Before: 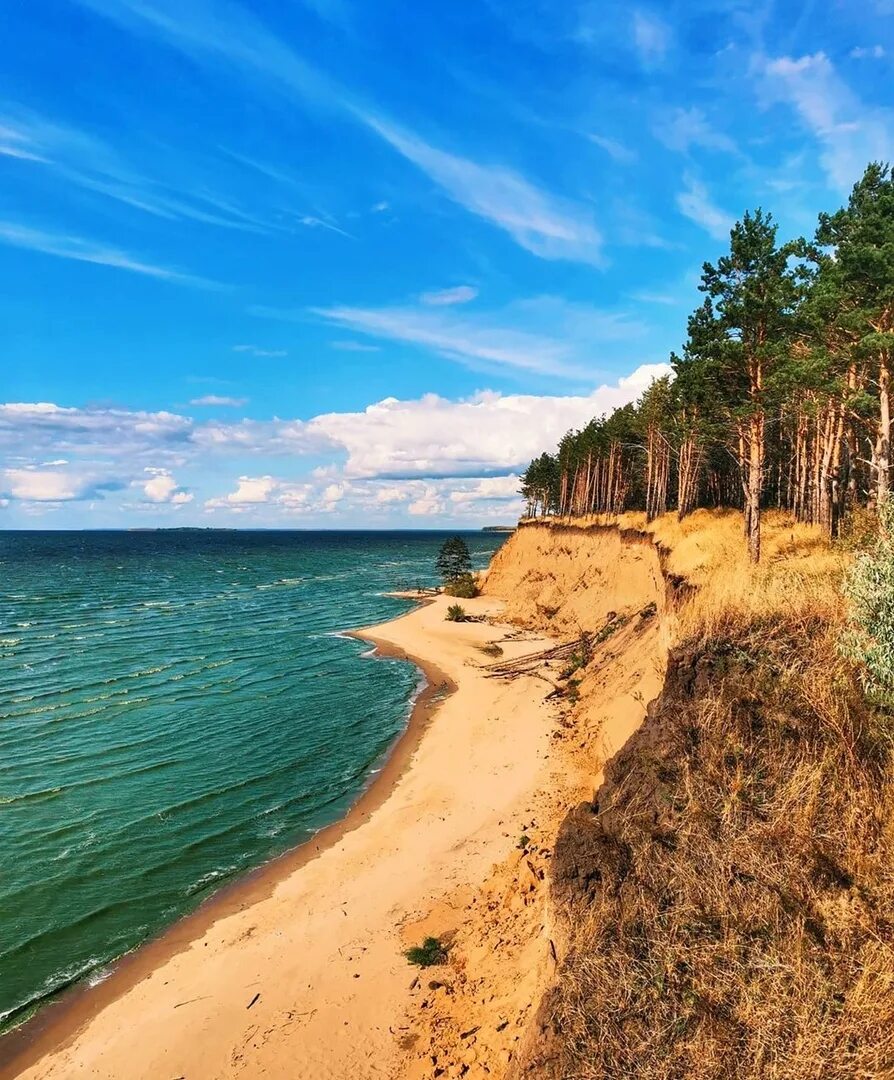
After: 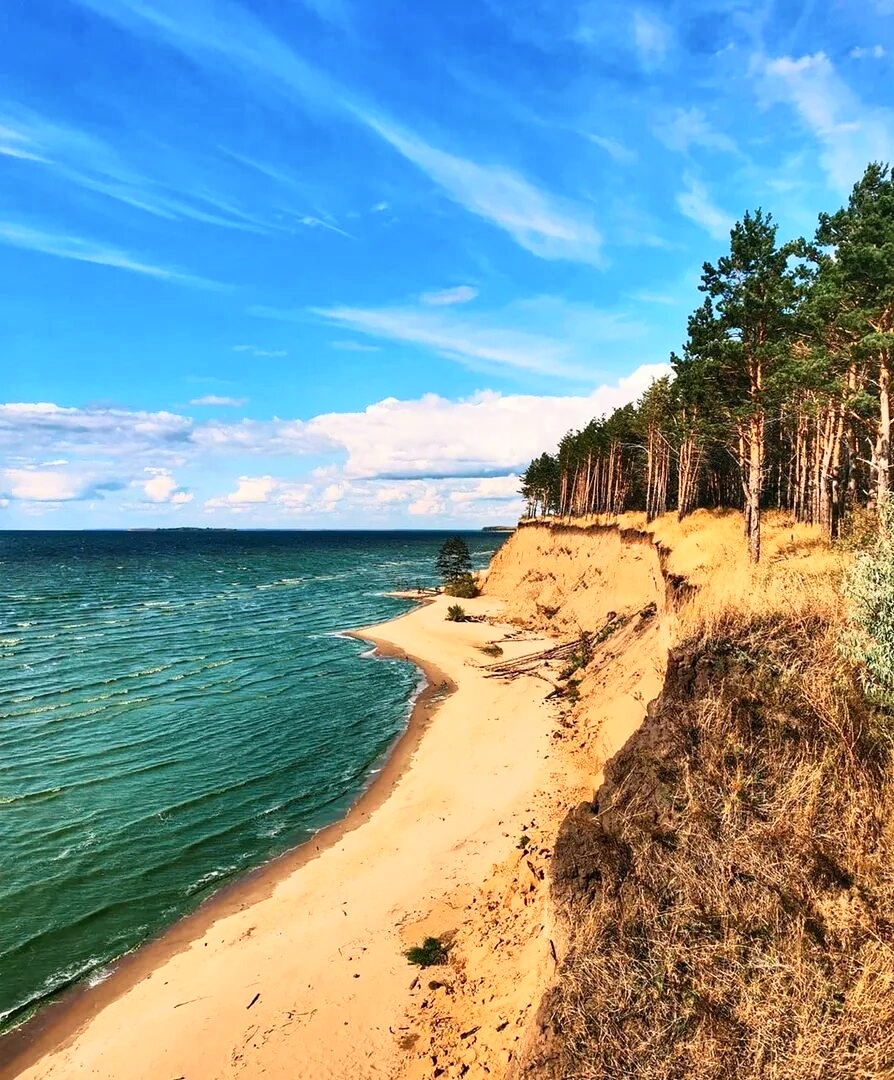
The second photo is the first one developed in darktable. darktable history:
contrast brightness saturation: contrast 0.241, brightness 0.086
shadows and highlights: shadows 29.36, highlights -29.58, low approximation 0.01, soften with gaussian
